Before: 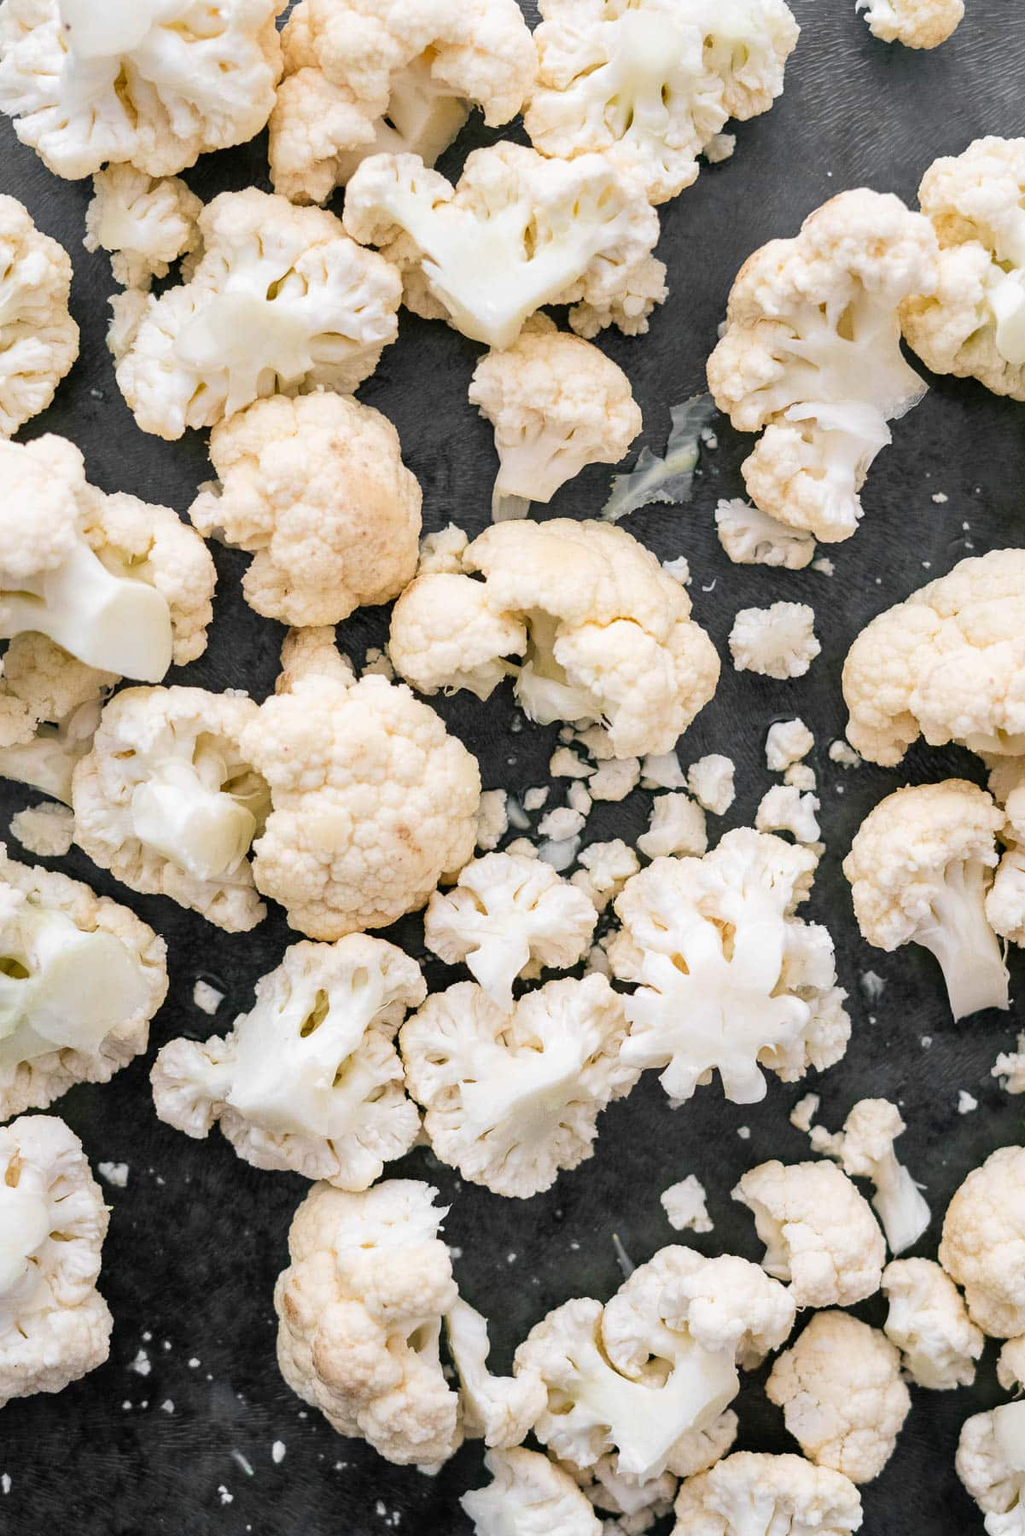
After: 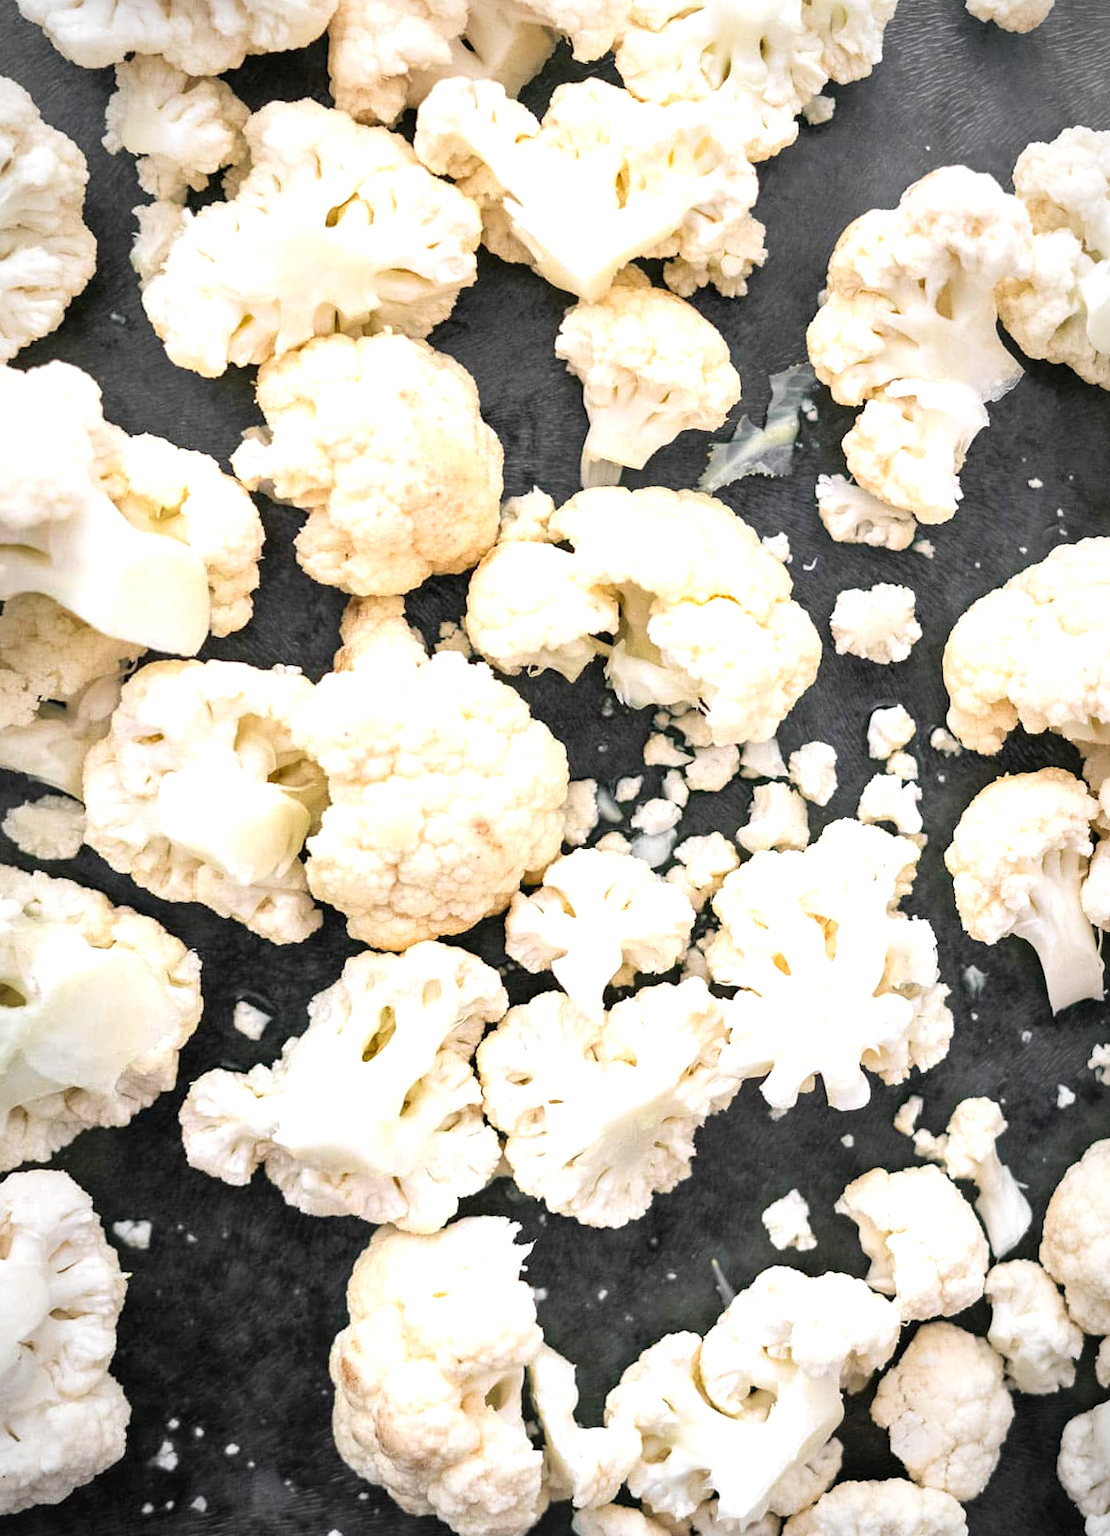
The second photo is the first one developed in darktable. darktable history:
exposure: black level correction 0, exposure 0.68 EV, compensate exposure bias true, compensate highlight preservation false
rotate and perspective: rotation -0.013°, lens shift (vertical) -0.027, lens shift (horizontal) 0.178, crop left 0.016, crop right 0.989, crop top 0.082, crop bottom 0.918
vignetting: fall-off radius 70%, automatic ratio true
